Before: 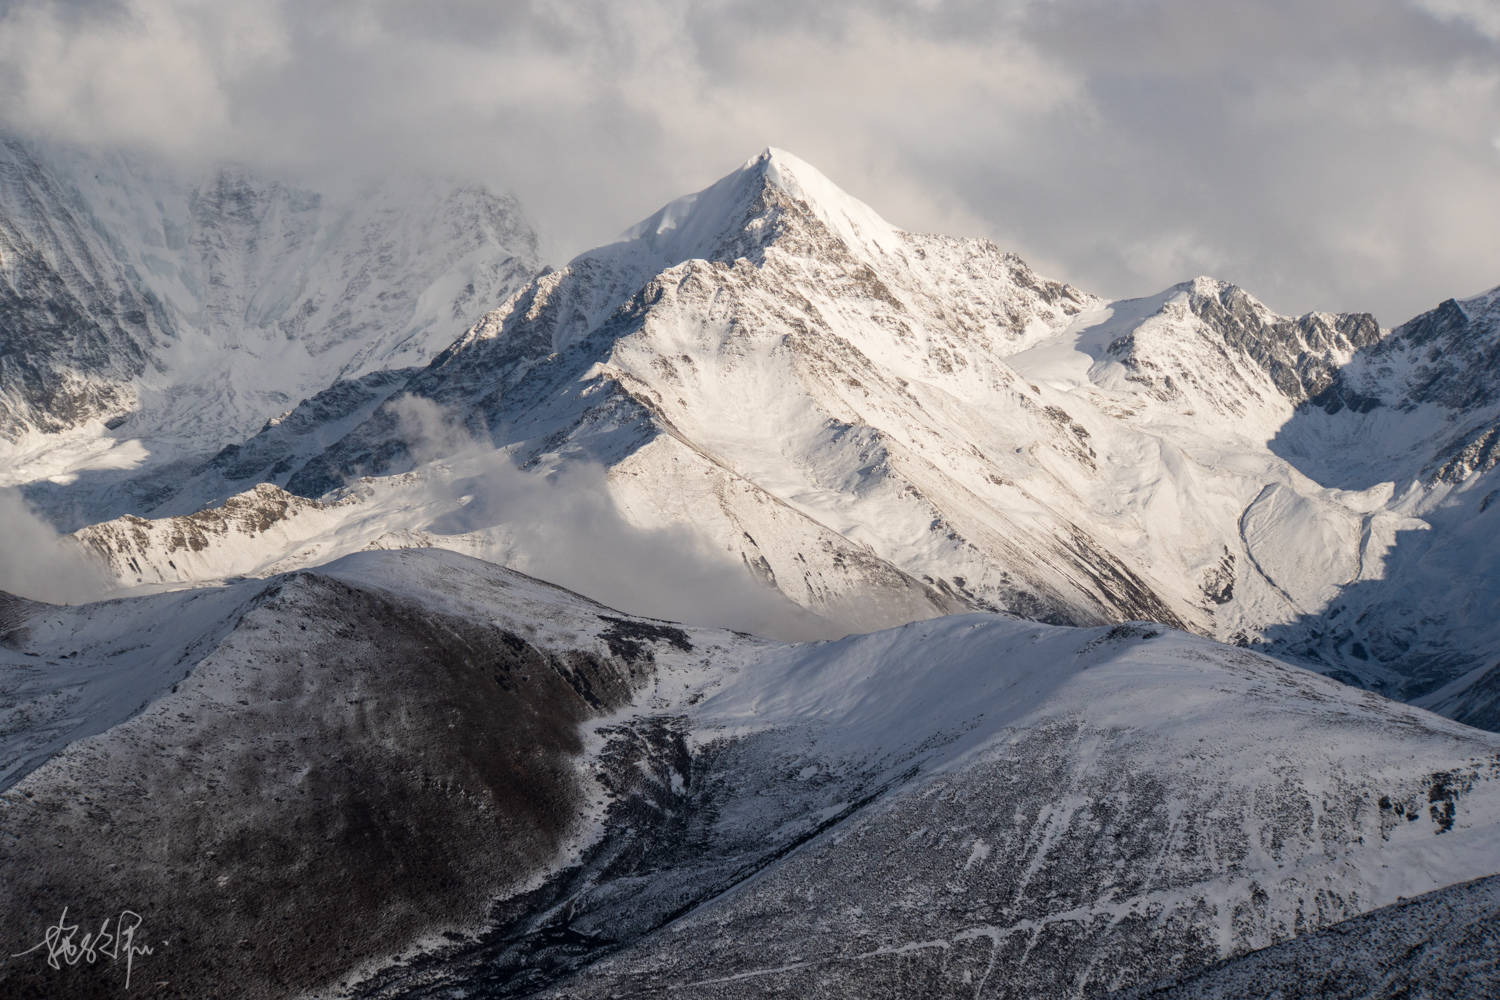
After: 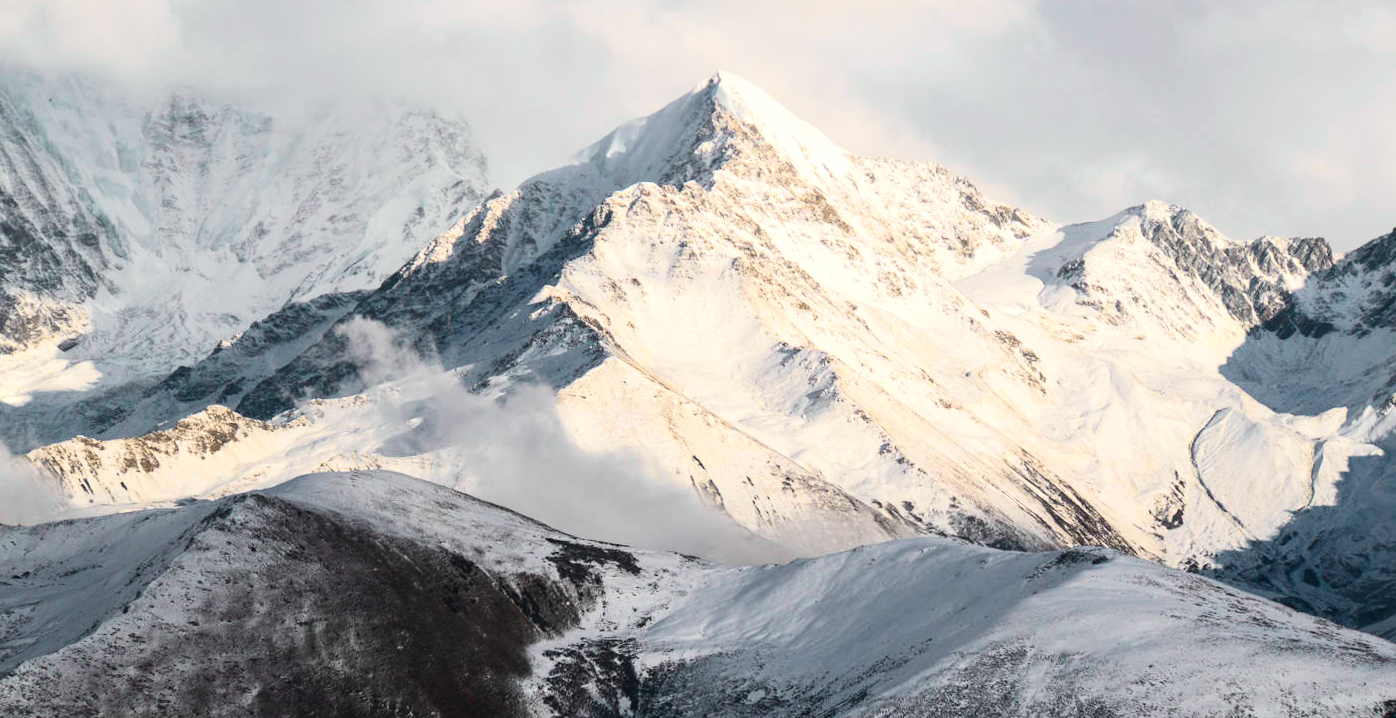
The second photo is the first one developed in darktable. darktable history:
exposure: exposure 0.375 EV, compensate highlight preservation false
tone curve: curves: ch0 [(0, 0.028) (0.037, 0.05) (0.123, 0.108) (0.19, 0.164) (0.269, 0.247) (0.475, 0.533) (0.595, 0.695) (0.718, 0.823) (0.855, 0.913) (1, 0.982)]; ch1 [(0, 0) (0.243, 0.245) (0.427, 0.41) (0.493, 0.481) (0.505, 0.502) (0.536, 0.545) (0.56, 0.582) (0.611, 0.644) (0.769, 0.807) (1, 1)]; ch2 [(0, 0) (0.249, 0.216) (0.349, 0.321) (0.424, 0.442) (0.476, 0.483) (0.498, 0.499) (0.517, 0.519) (0.532, 0.55) (0.569, 0.608) (0.614, 0.661) (0.706, 0.75) (0.808, 0.809) (0.991, 0.968)], color space Lab, independent channels, preserve colors none
rotate and perspective: rotation 0.192°, lens shift (horizontal) -0.015, crop left 0.005, crop right 0.996, crop top 0.006, crop bottom 0.99
crop: left 2.737%, top 7.287%, right 3.421%, bottom 20.179%
